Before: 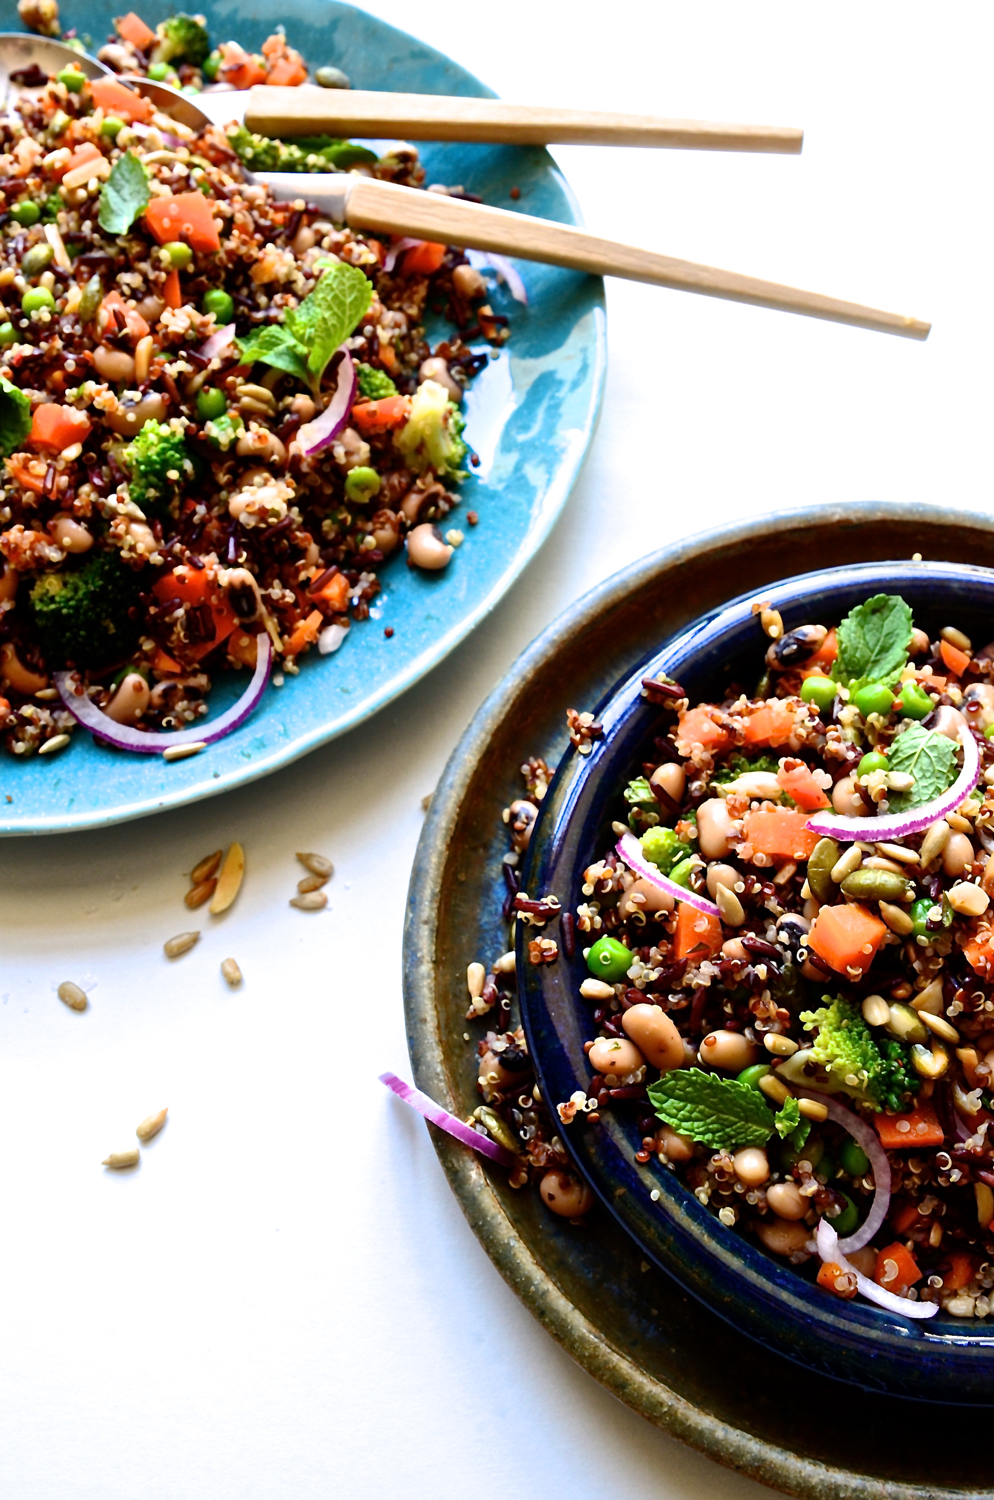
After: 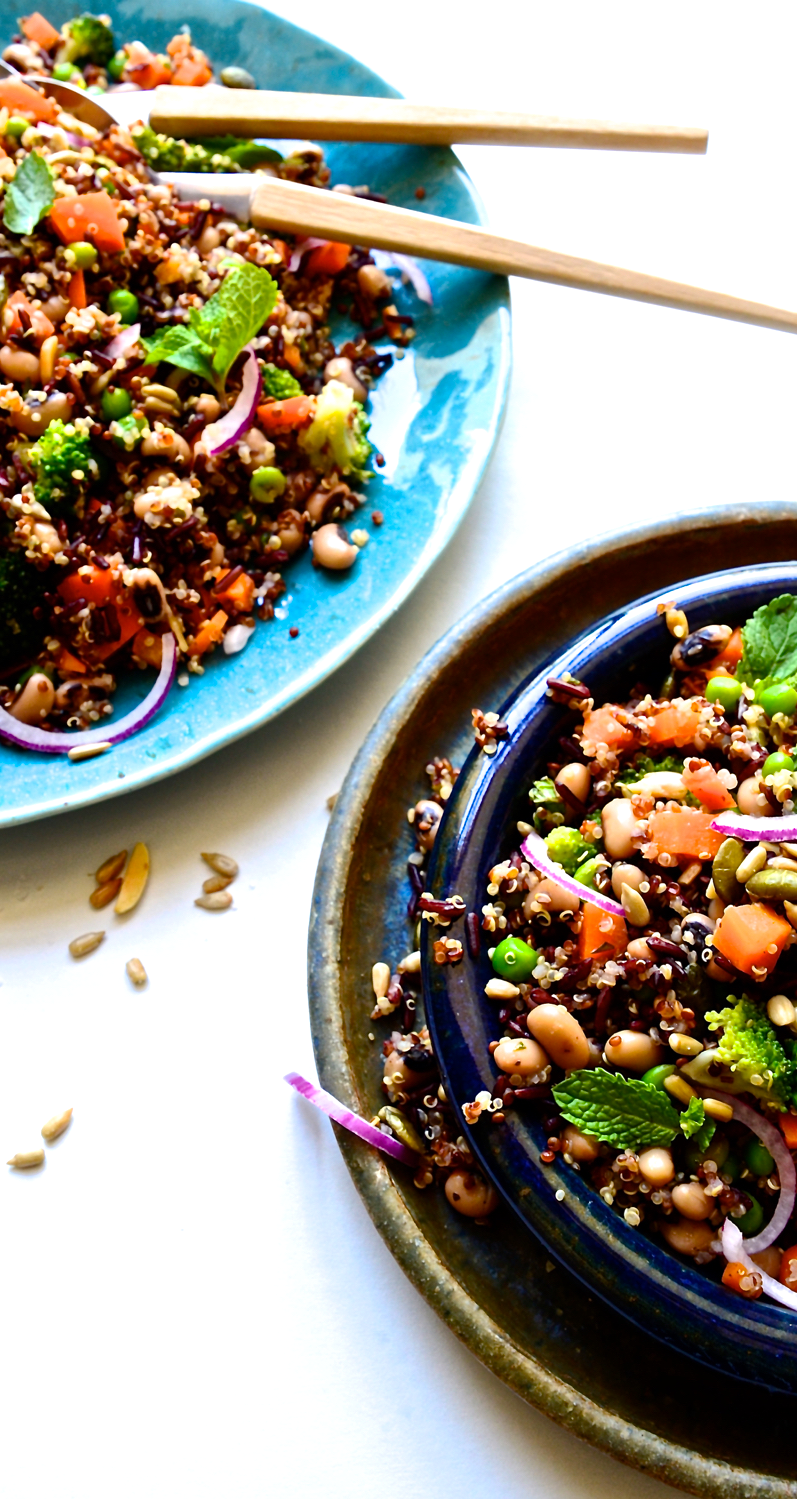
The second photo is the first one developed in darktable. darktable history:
crop and rotate: left 9.597%, right 10.195%
color balance rgb: linear chroma grading › global chroma 3.45%, perceptual saturation grading › global saturation 11.24%, perceptual brilliance grading › global brilliance 3.04%, global vibrance 2.8%
